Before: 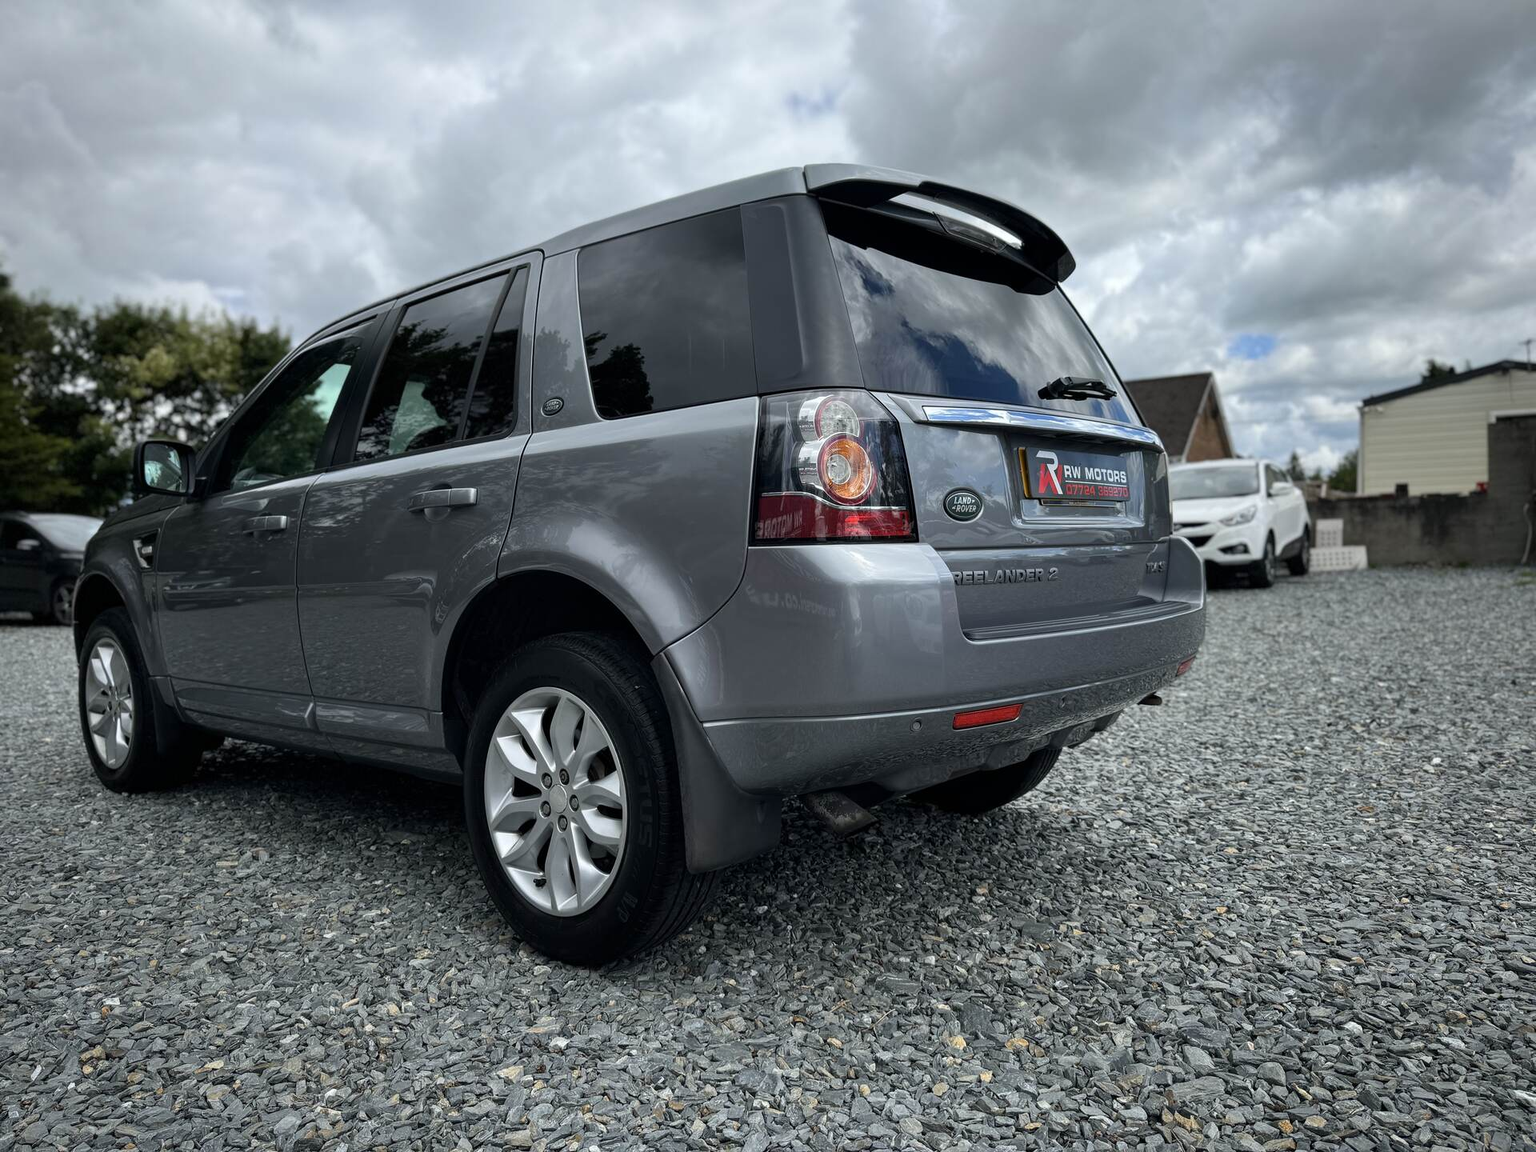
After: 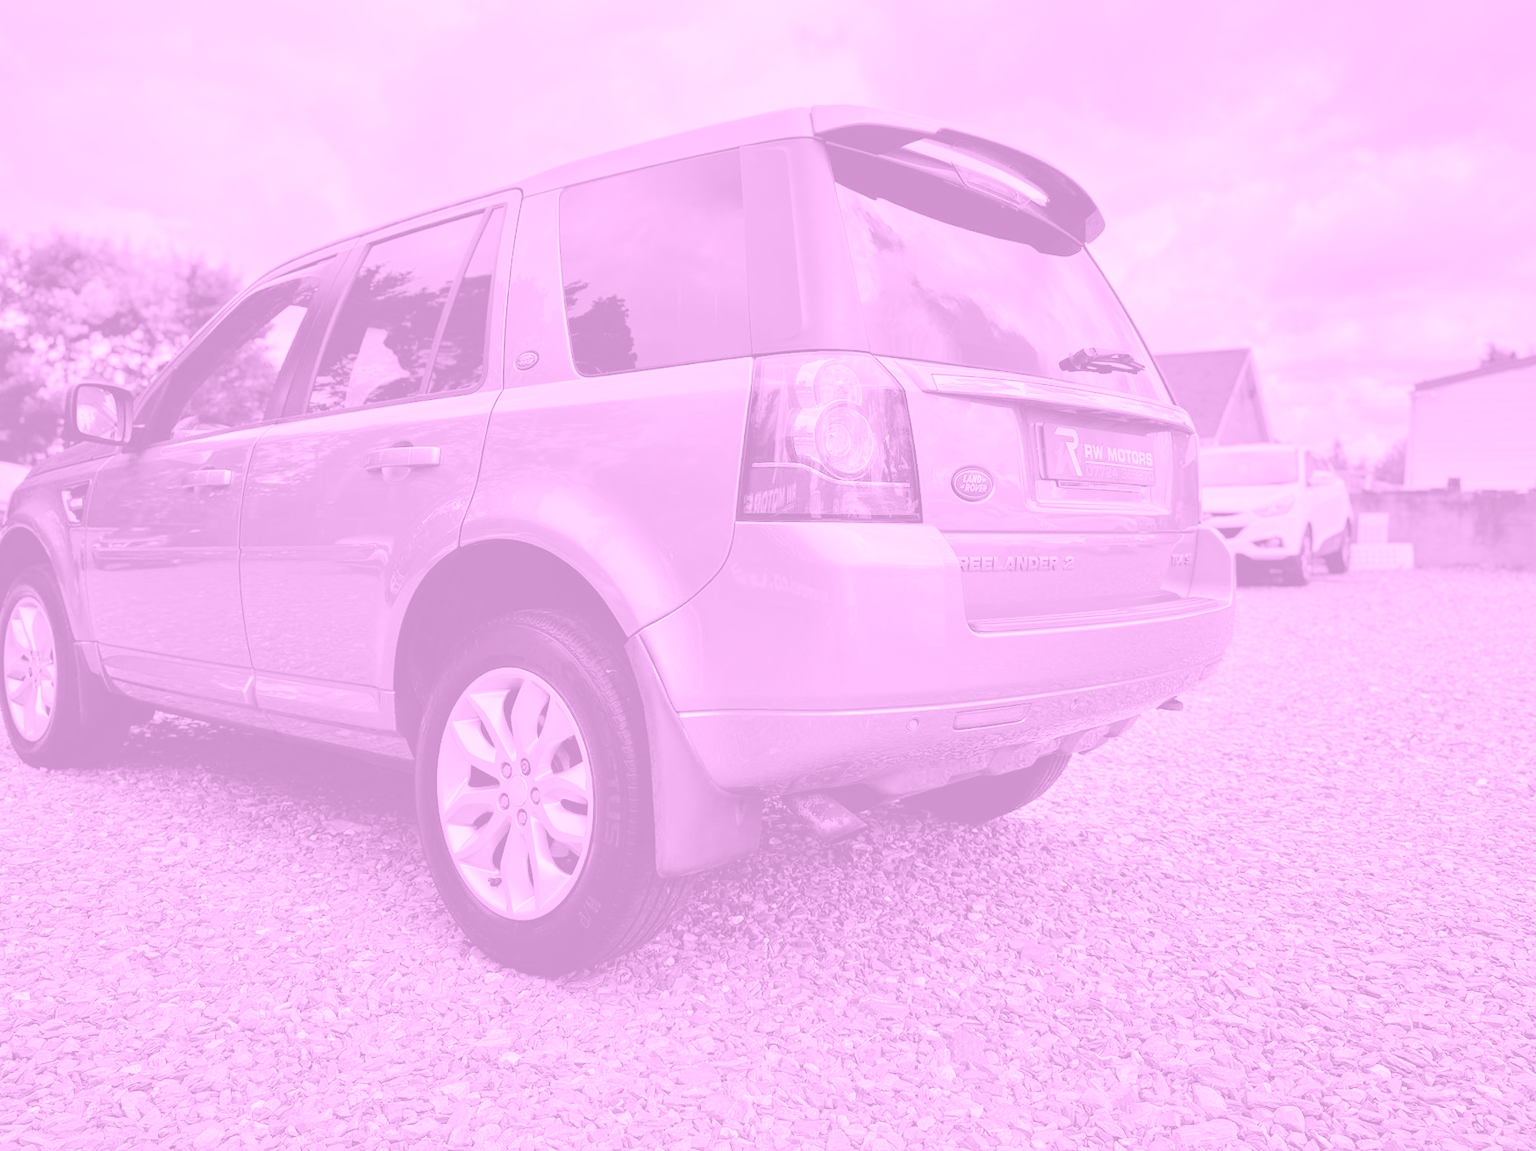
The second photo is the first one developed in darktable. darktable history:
crop and rotate: angle -1.96°, left 3.097%, top 4.154%, right 1.586%, bottom 0.529%
tone equalizer: -7 EV 0.15 EV, -6 EV 0.6 EV, -5 EV 1.15 EV, -4 EV 1.33 EV, -3 EV 1.15 EV, -2 EV 0.6 EV, -1 EV 0.15 EV, mask exposure compensation -0.5 EV
shadows and highlights: shadows 43.06, highlights 6.94
colorize: hue 331.2°, saturation 75%, source mix 30.28%, lightness 70.52%, version 1
